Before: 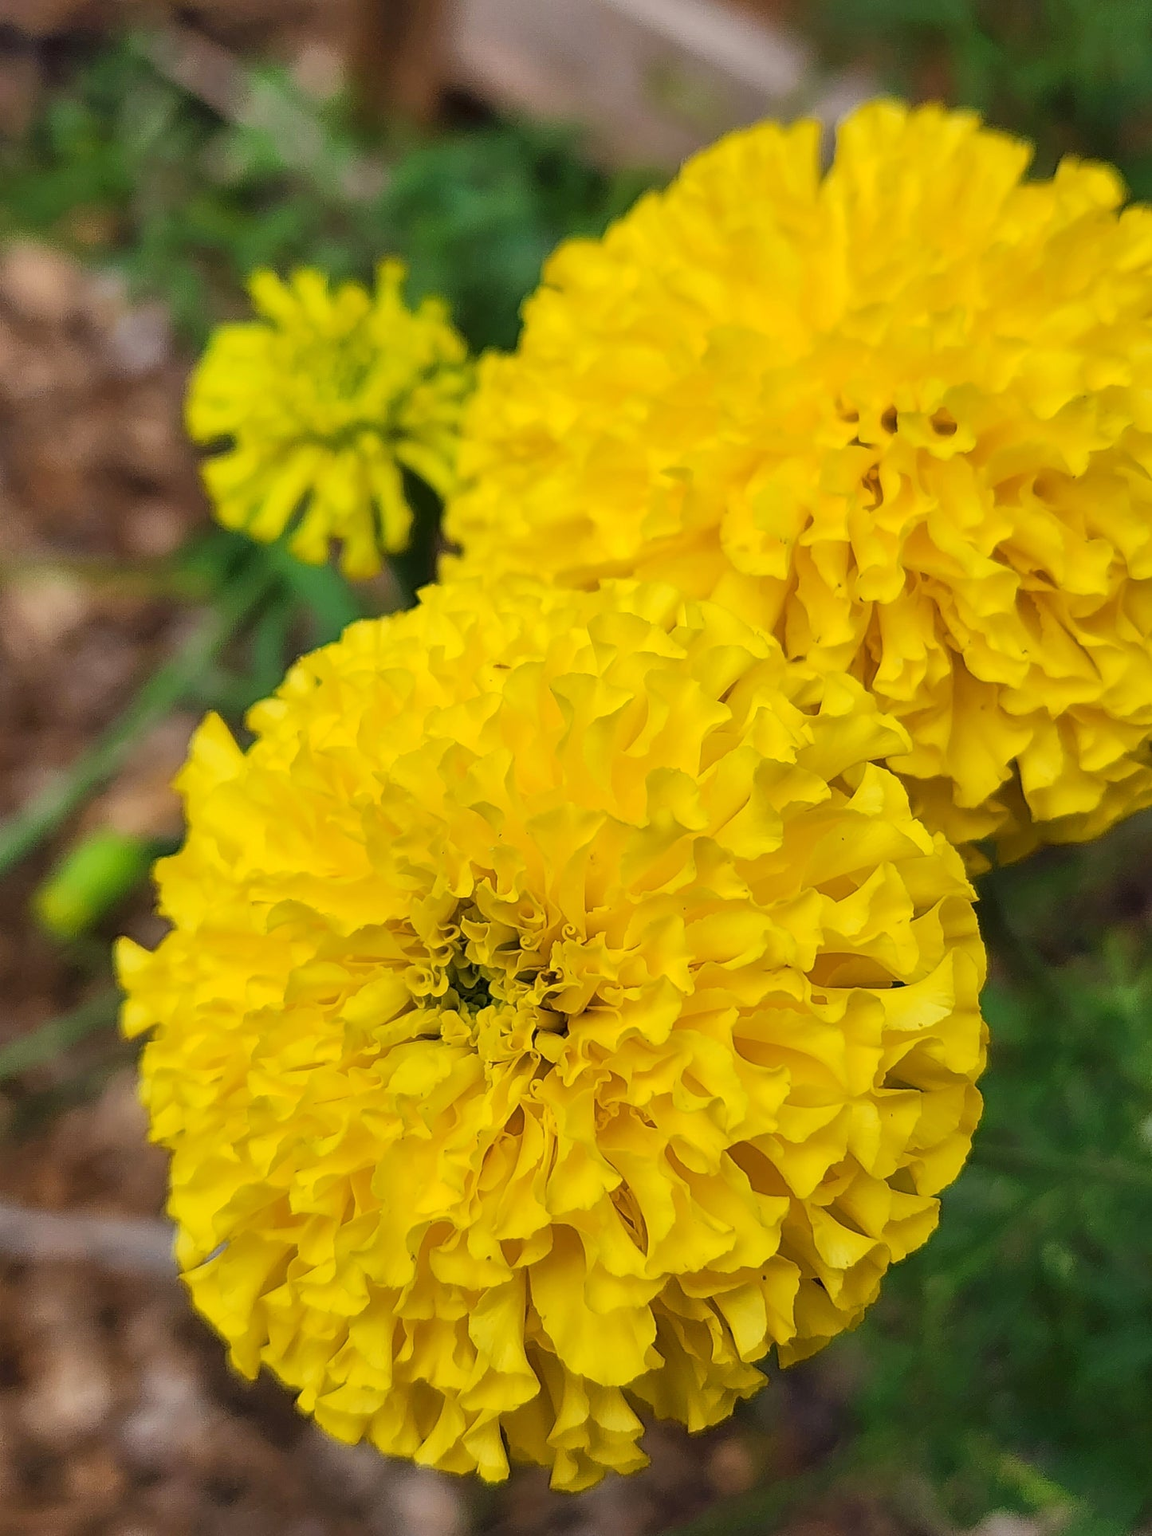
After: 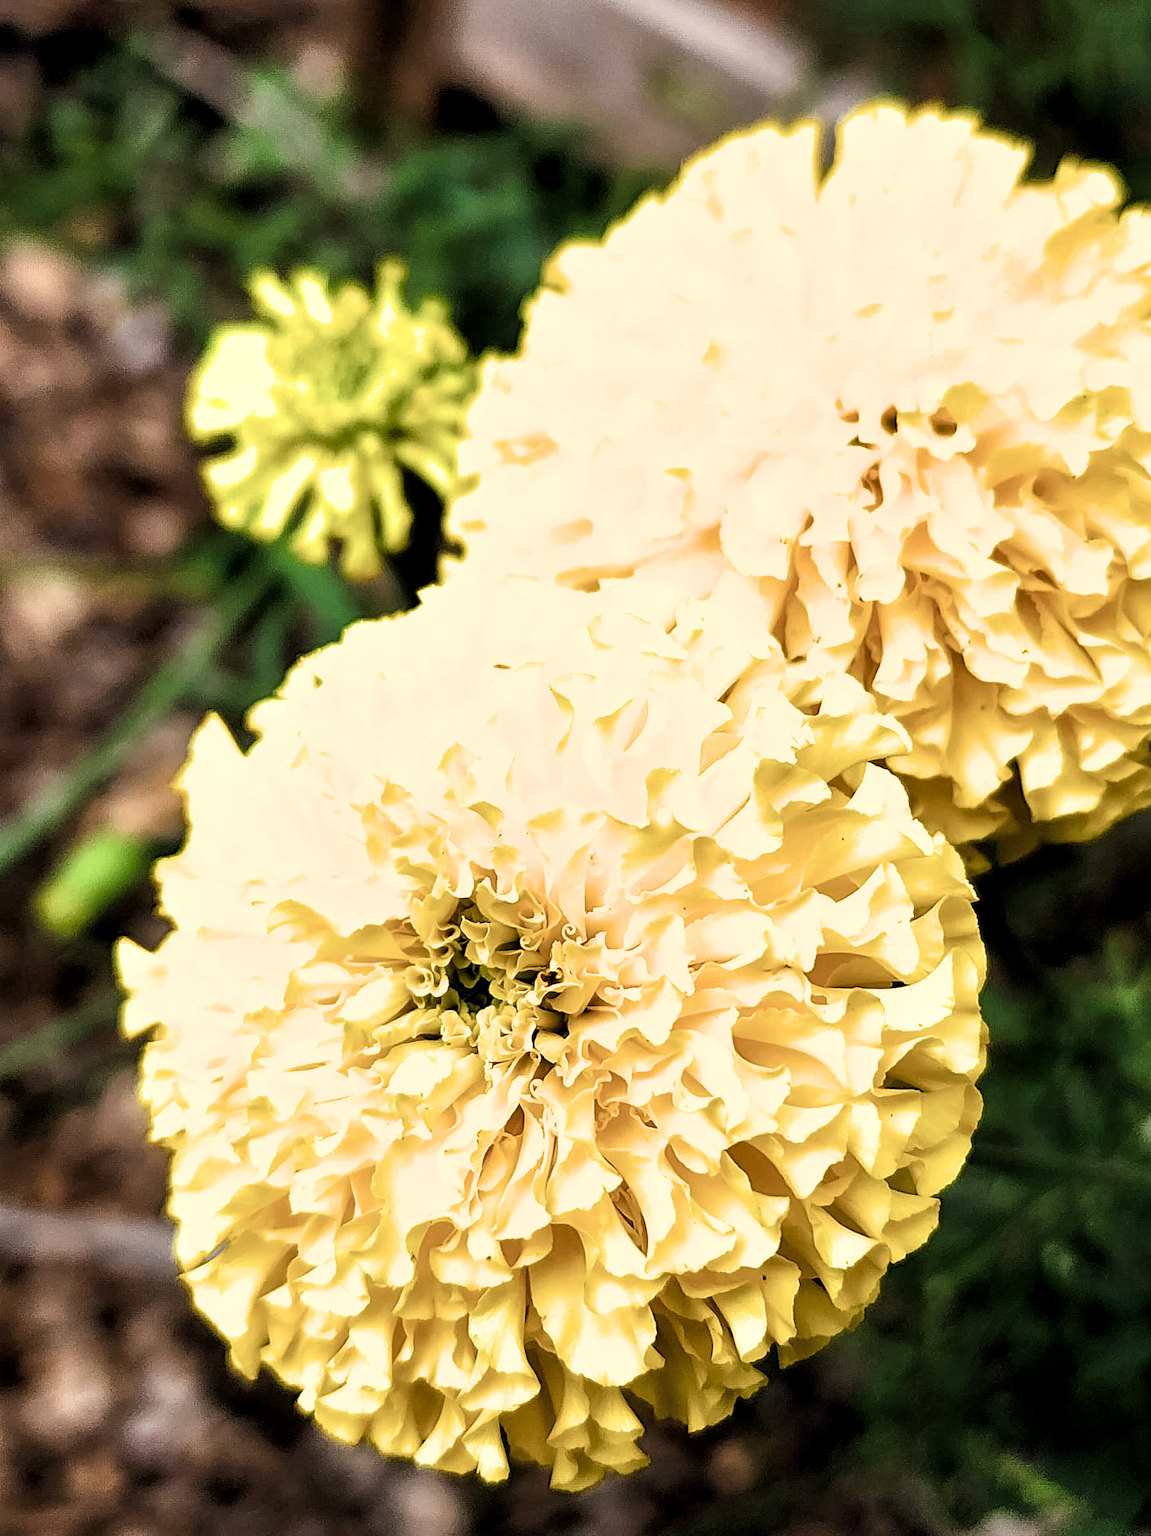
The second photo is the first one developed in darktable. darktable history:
local contrast: highlights 105%, shadows 99%, detail 120%, midtone range 0.2
filmic rgb: black relative exposure -8.25 EV, white relative exposure 2.22 EV, threshold 3.02 EV, hardness 7.19, latitude 86.14%, contrast 1.703, highlights saturation mix -3.34%, shadows ↔ highlights balance -2.54%, color science v6 (2022), enable highlight reconstruction true
